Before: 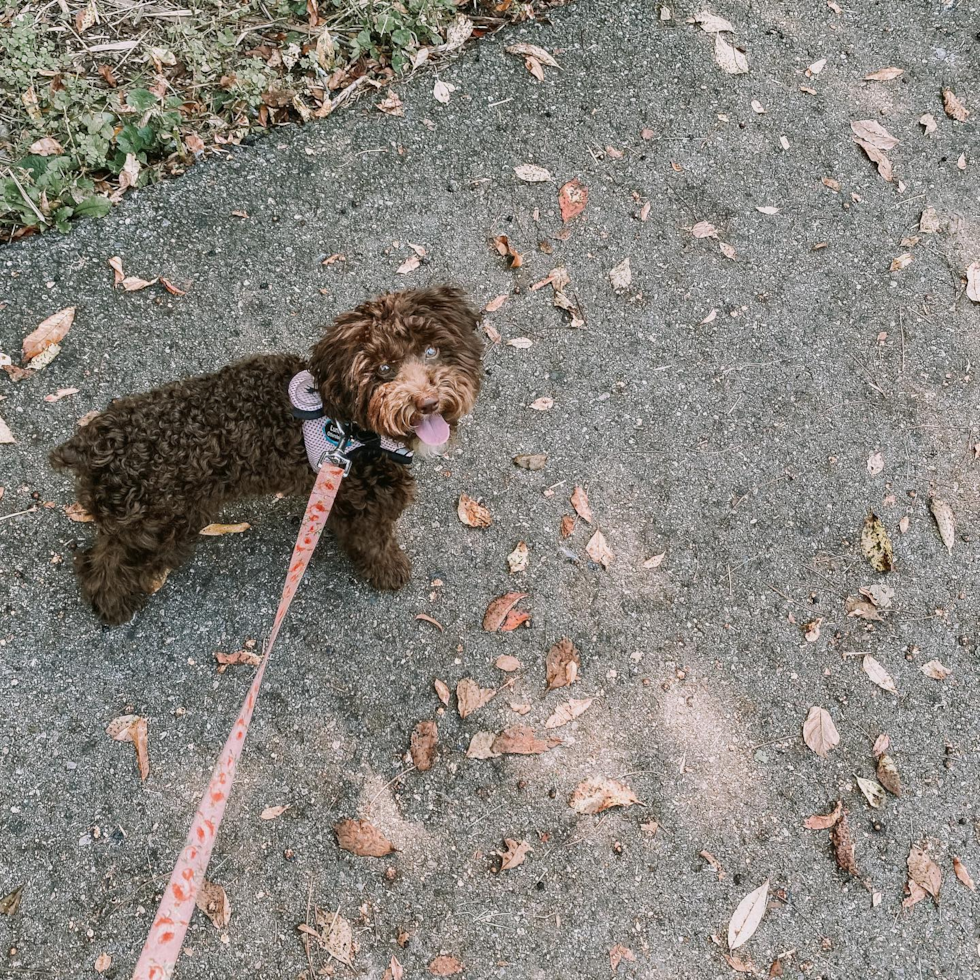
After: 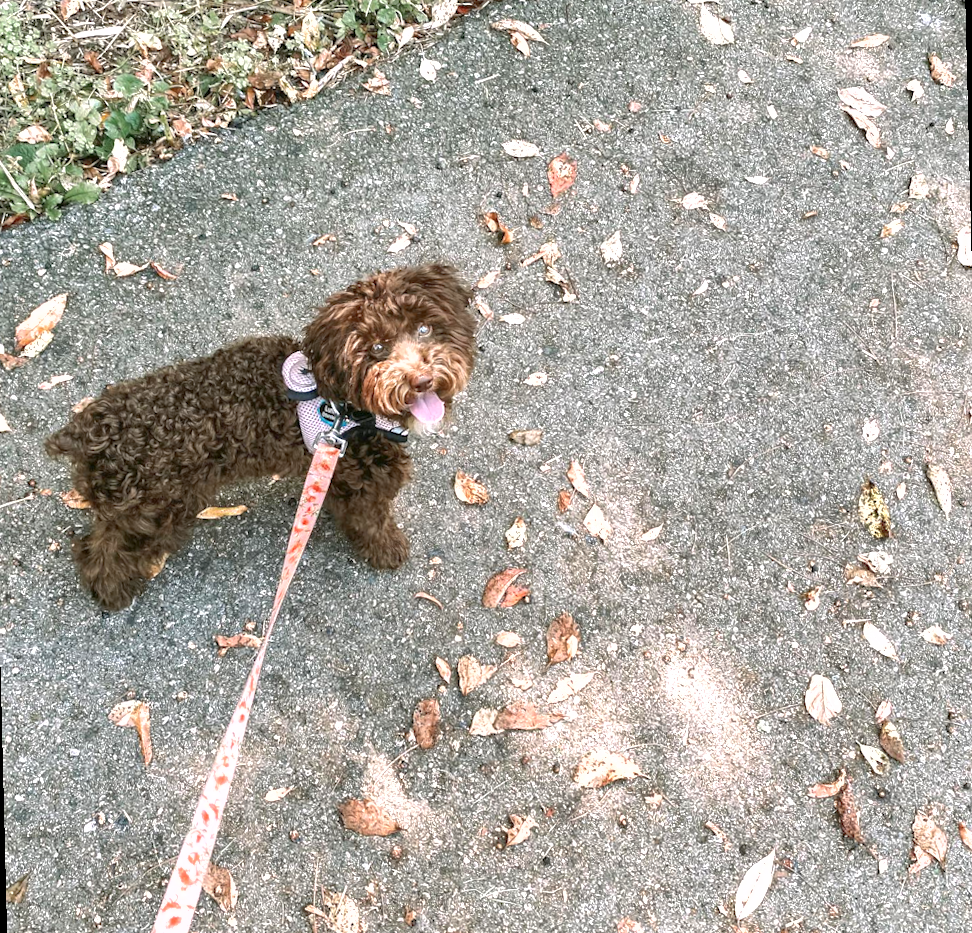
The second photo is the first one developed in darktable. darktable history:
rotate and perspective: rotation -1.42°, crop left 0.016, crop right 0.984, crop top 0.035, crop bottom 0.965
shadows and highlights: on, module defaults
exposure: black level correction 0.001, exposure 0.955 EV, compensate exposure bias true, compensate highlight preservation false
